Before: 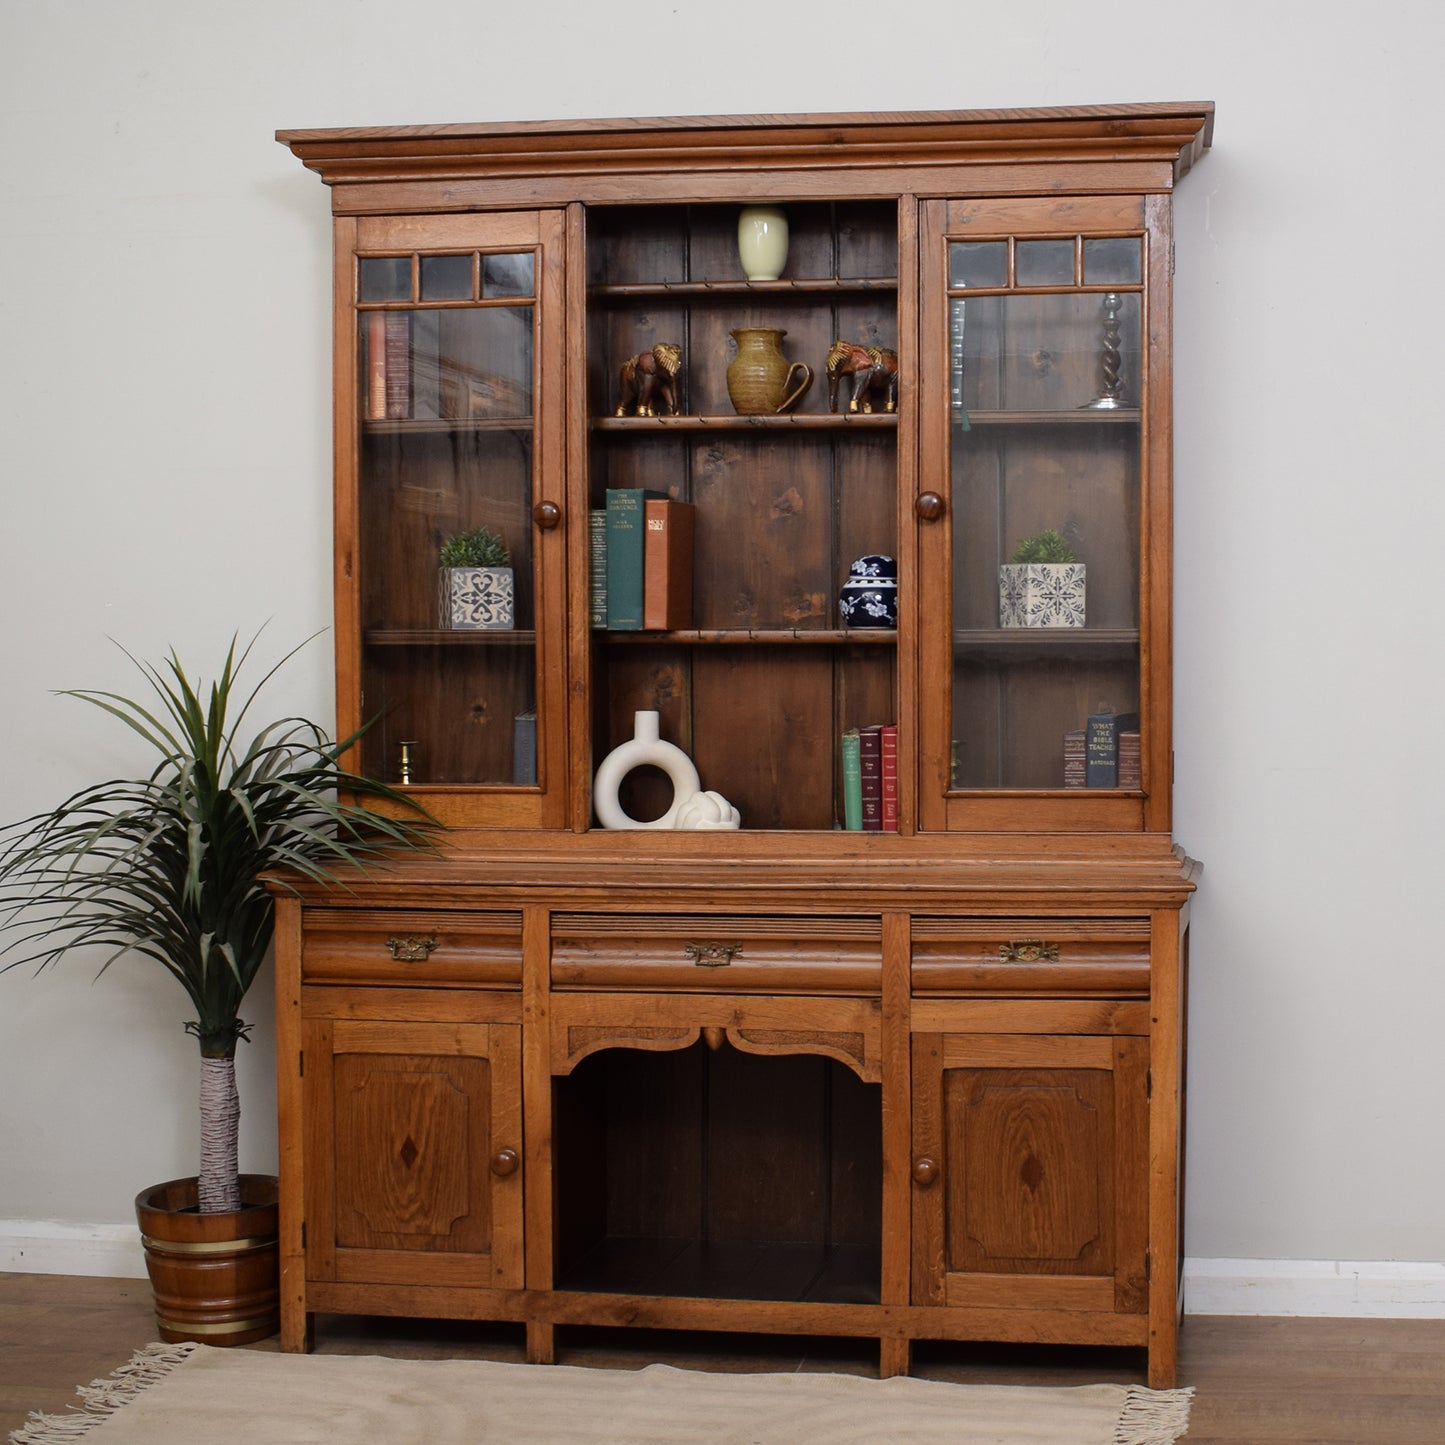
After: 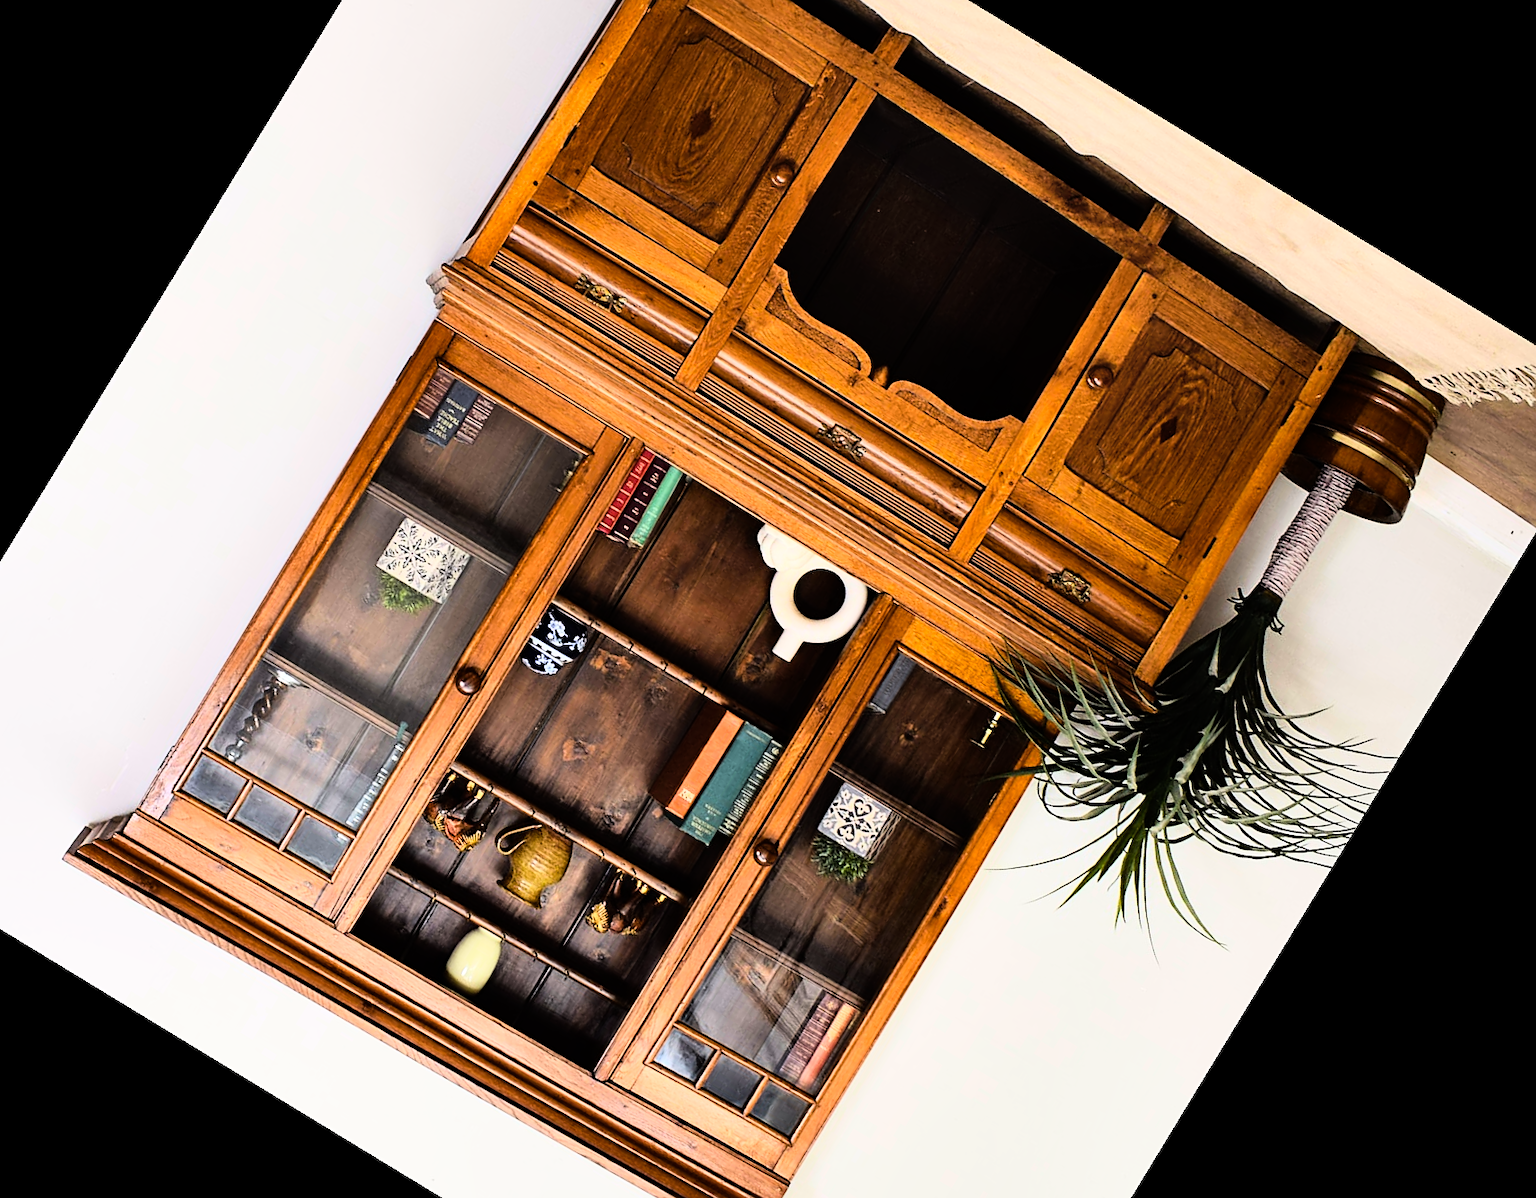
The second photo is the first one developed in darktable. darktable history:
color balance rgb: perceptual saturation grading › global saturation 20%, global vibrance 20%
shadows and highlights: shadows 60, soften with gaussian
crop and rotate: angle 148.68°, left 9.111%, top 15.603%, right 4.588%, bottom 17.041%
rgb curve: curves: ch0 [(0, 0) (0.21, 0.15) (0.24, 0.21) (0.5, 0.75) (0.75, 0.96) (0.89, 0.99) (1, 1)]; ch1 [(0, 0.02) (0.21, 0.13) (0.25, 0.2) (0.5, 0.67) (0.75, 0.9) (0.89, 0.97) (1, 1)]; ch2 [(0, 0.02) (0.21, 0.13) (0.25, 0.2) (0.5, 0.67) (0.75, 0.9) (0.89, 0.97) (1, 1)], compensate middle gray true
sharpen: on, module defaults
